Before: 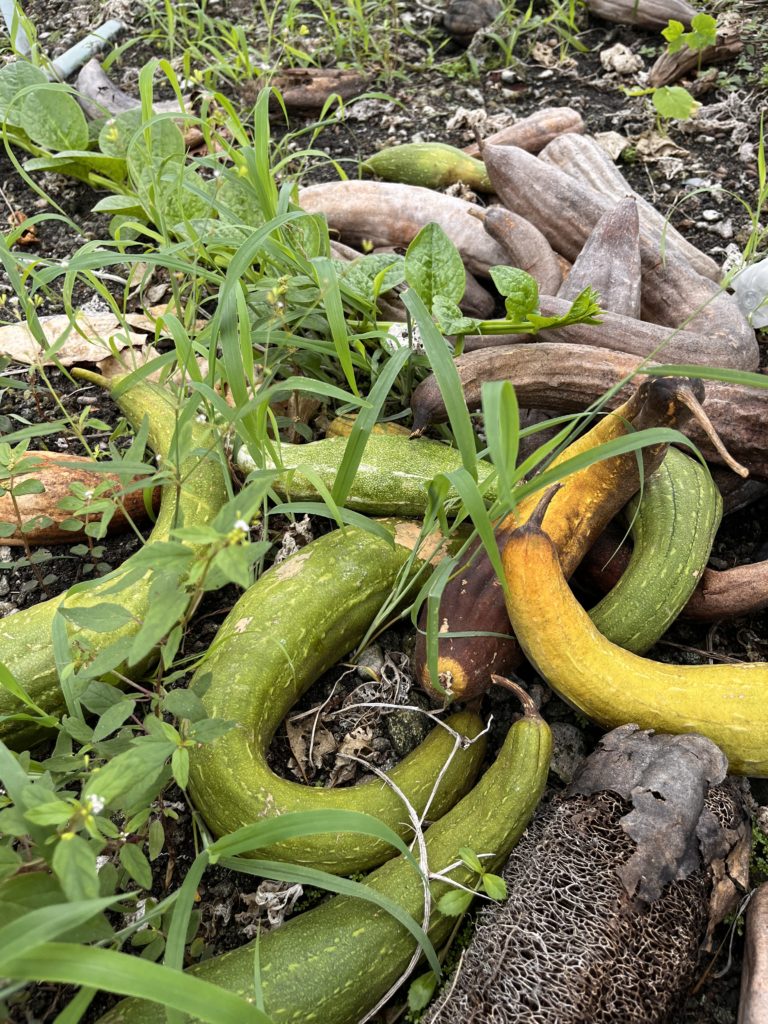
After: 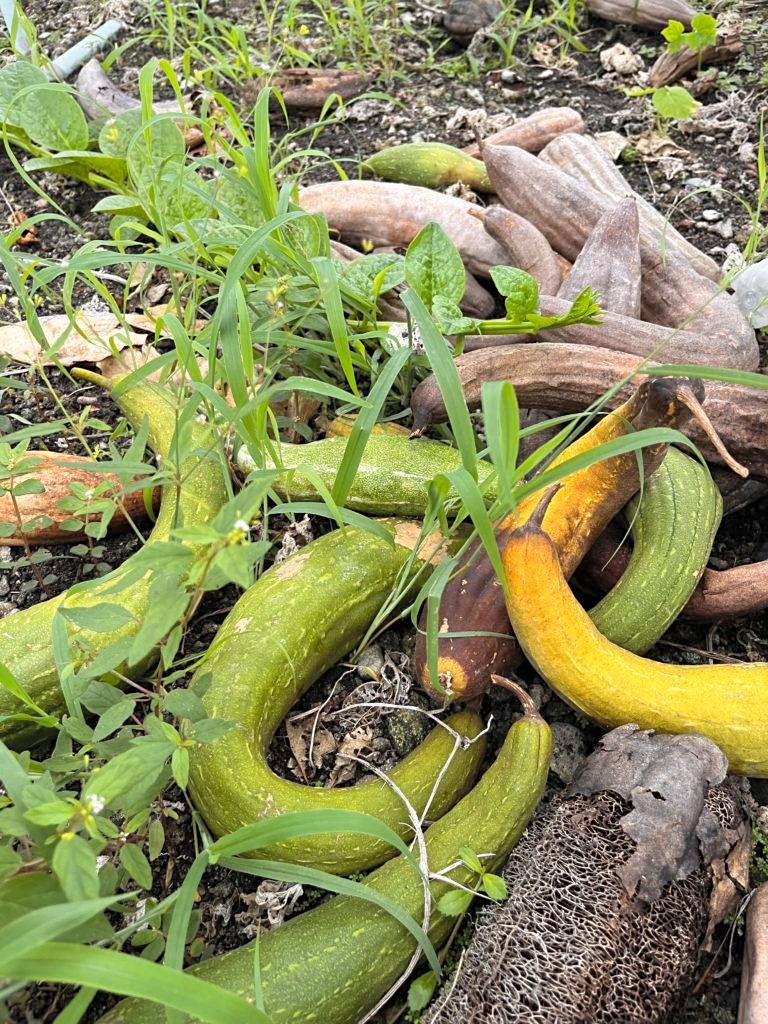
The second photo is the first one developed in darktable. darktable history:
sharpen: amount 0.2
contrast brightness saturation: brightness 0.15
